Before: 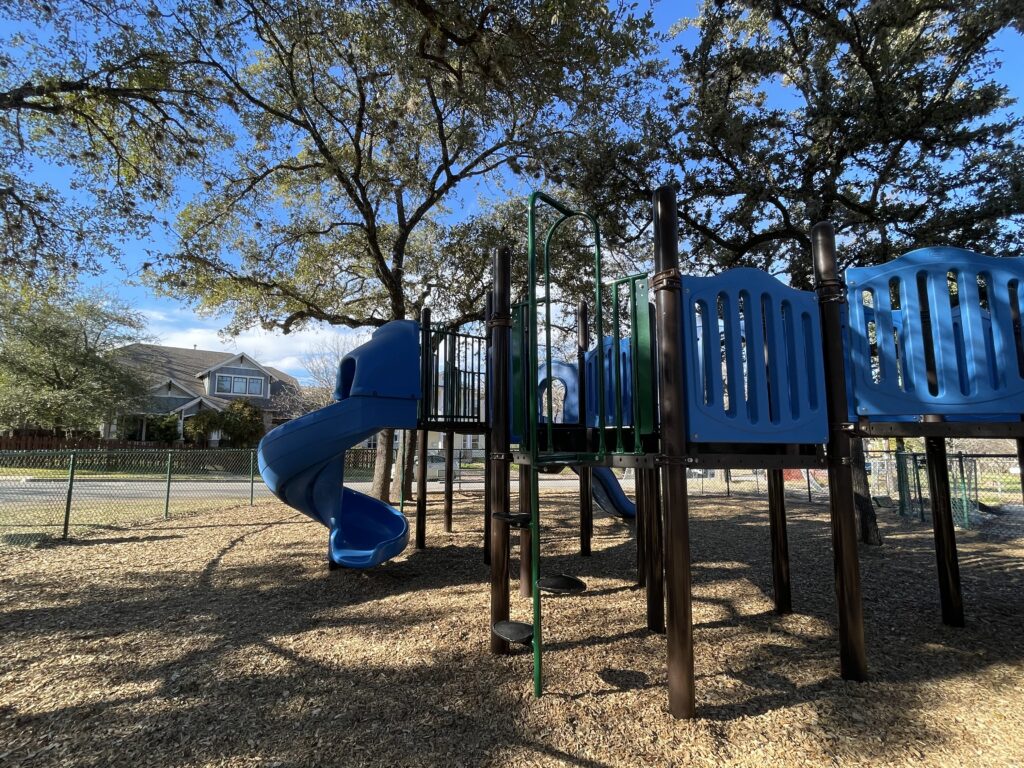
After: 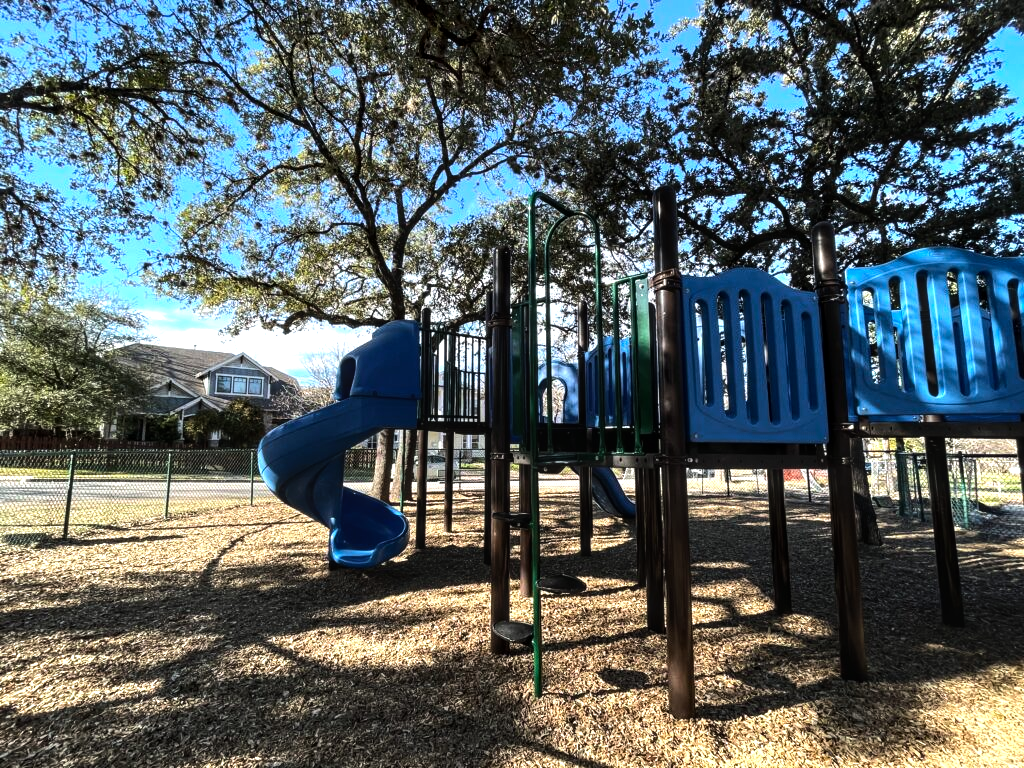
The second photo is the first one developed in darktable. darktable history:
local contrast: on, module defaults
tone equalizer: -8 EV -1.08 EV, -7 EV -1.01 EV, -6 EV -0.867 EV, -5 EV -0.578 EV, -3 EV 0.578 EV, -2 EV 0.867 EV, -1 EV 1.01 EV, +0 EV 1.08 EV, edges refinement/feathering 500, mask exposure compensation -1.57 EV, preserve details no
